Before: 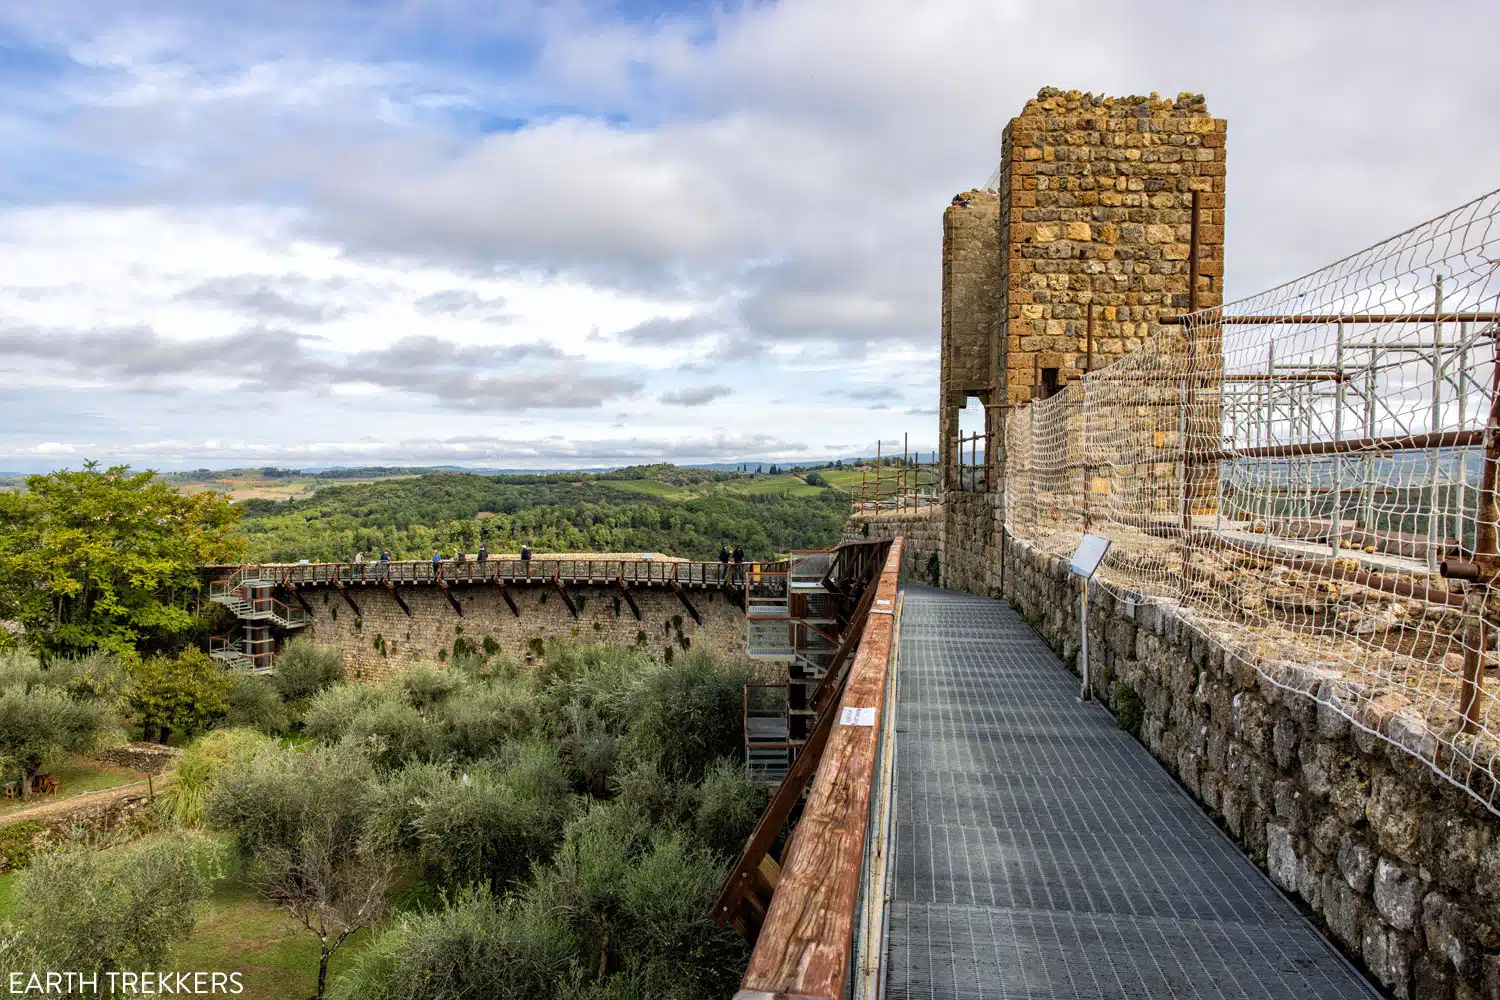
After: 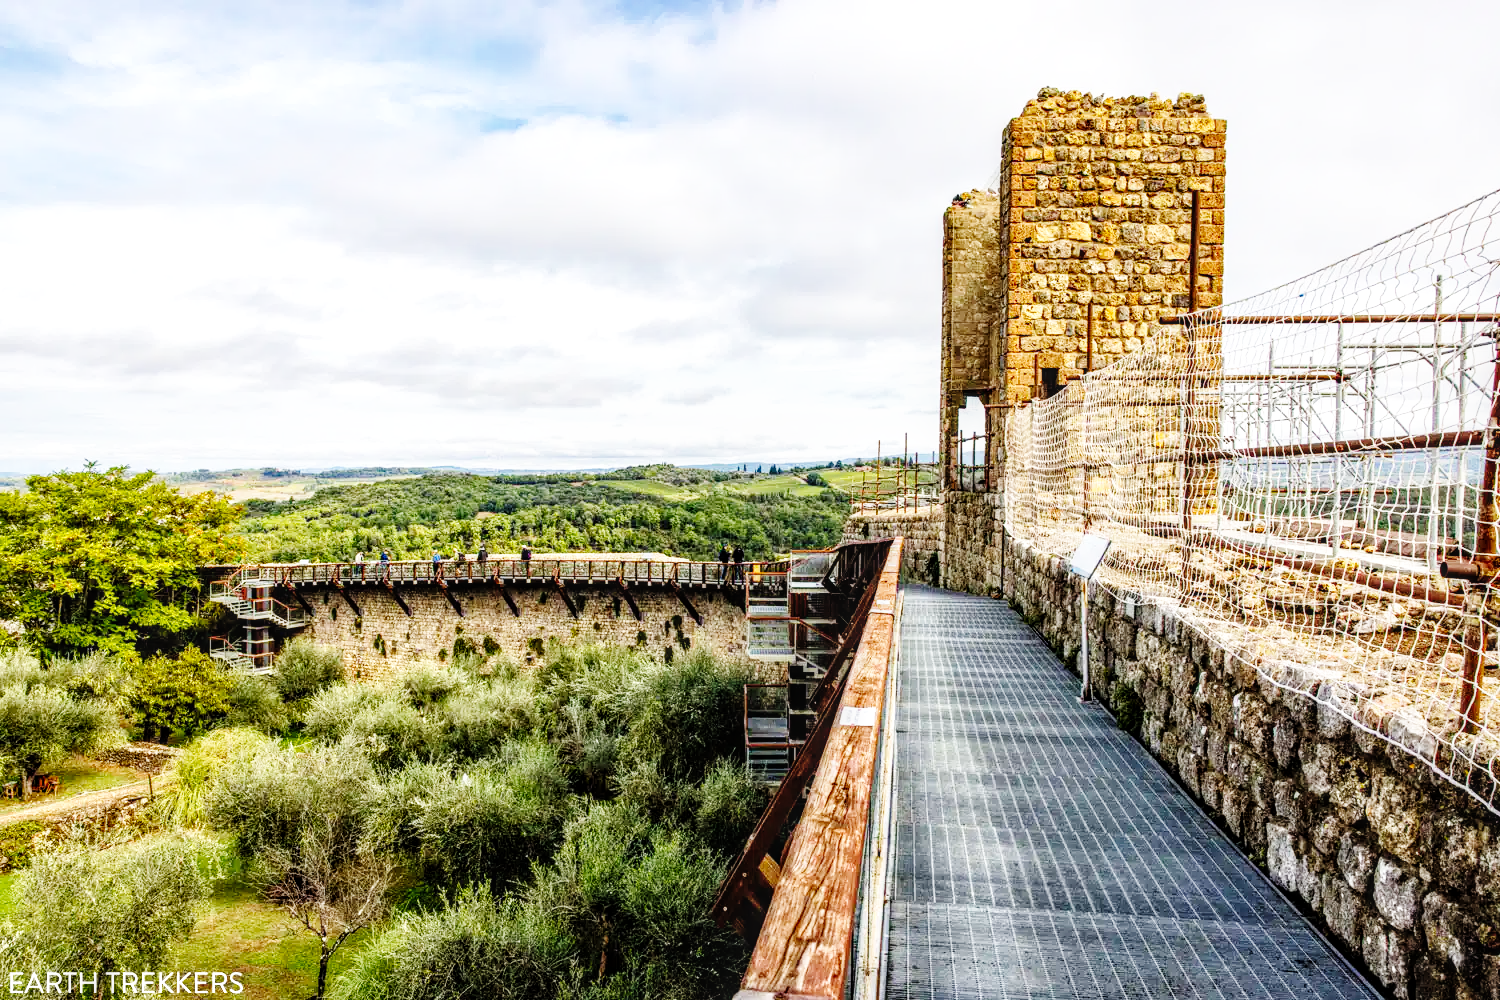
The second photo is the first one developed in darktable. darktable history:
local contrast: on, module defaults
base curve: curves: ch0 [(0, 0) (0, 0) (0.002, 0.001) (0.008, 0.003) (0.019, 0.011) (0.037, 0.037) (0.064, 0.11) (0.102, 0.232) (0.152, 0.379) (0.216, 0.524) (0.296, 0.665) (0.394, 0.789) (0.512, 0.881) (0.651, 0.945) (0.813, 0.986) (1, 1)], preserve colors none
